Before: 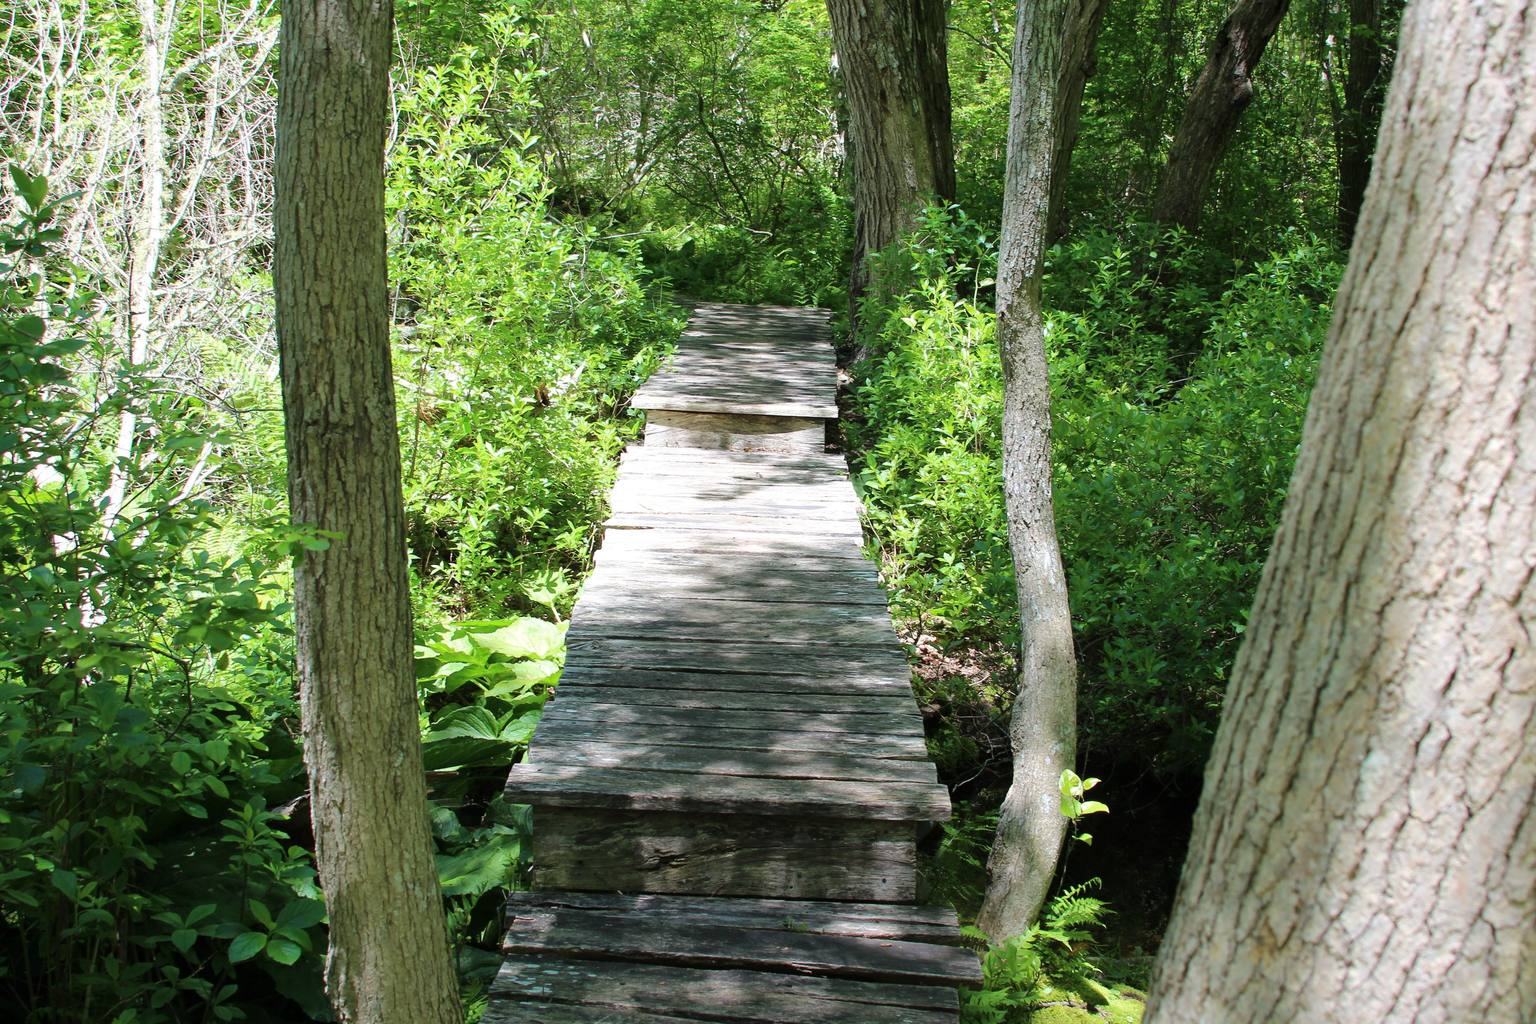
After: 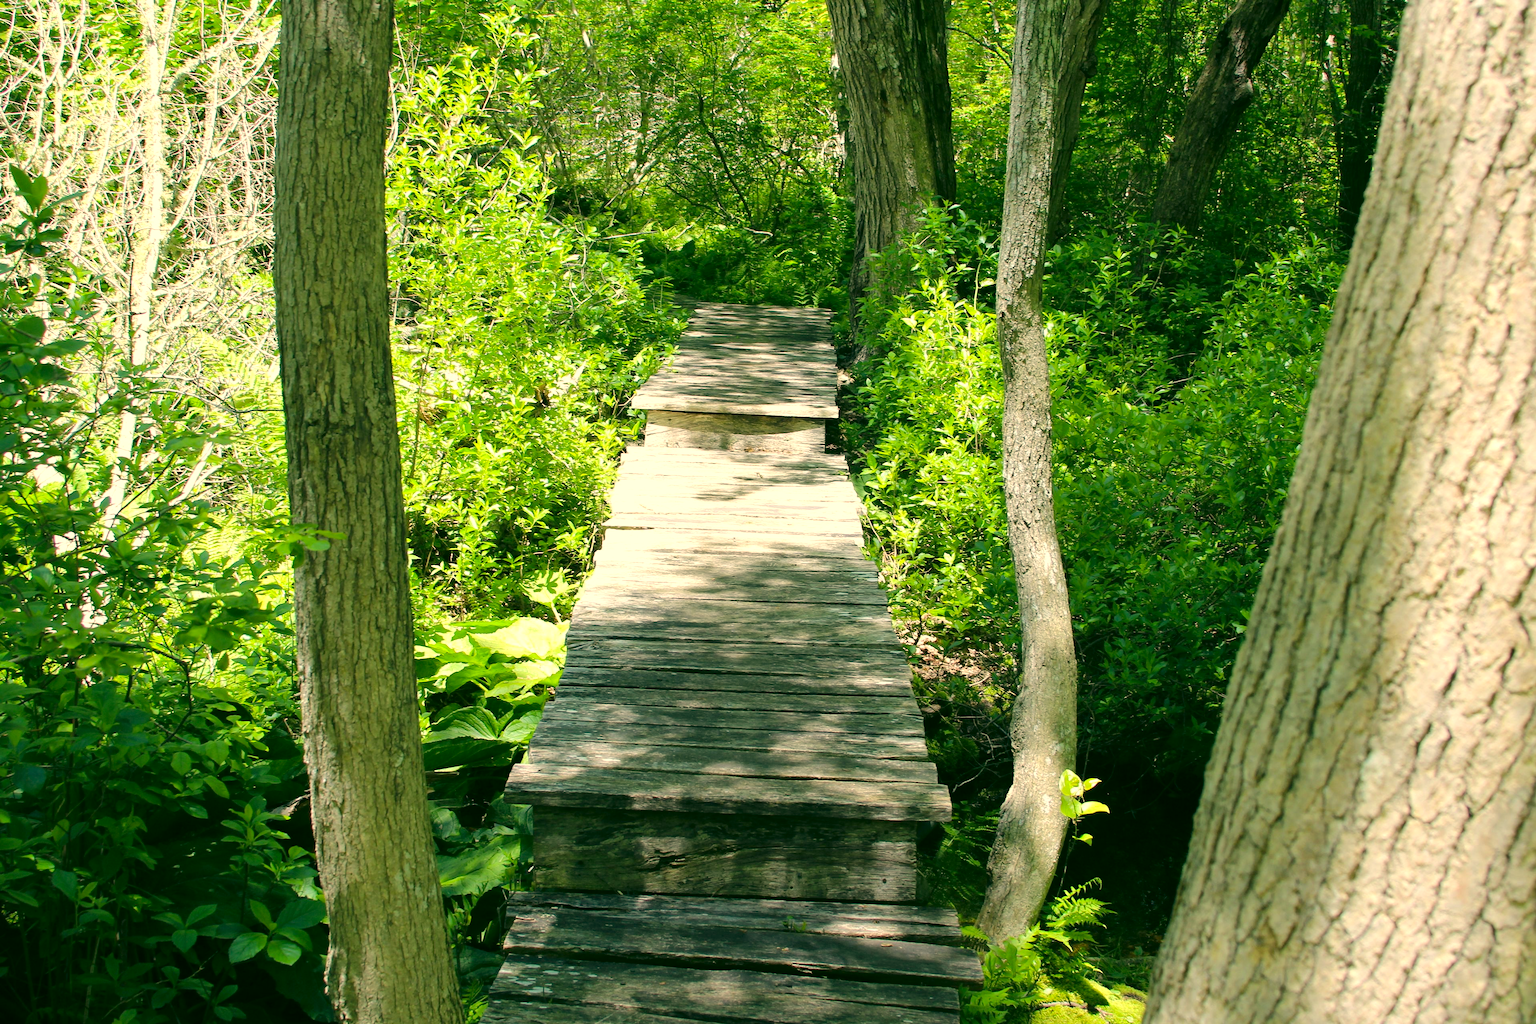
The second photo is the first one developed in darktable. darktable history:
color correction: highlights a* 5.3, highlights b* 24.26, shadows a* -15.58, shadows b* 4.02
exposure: exposure 0.217 EV, compensate highlight preservation false
